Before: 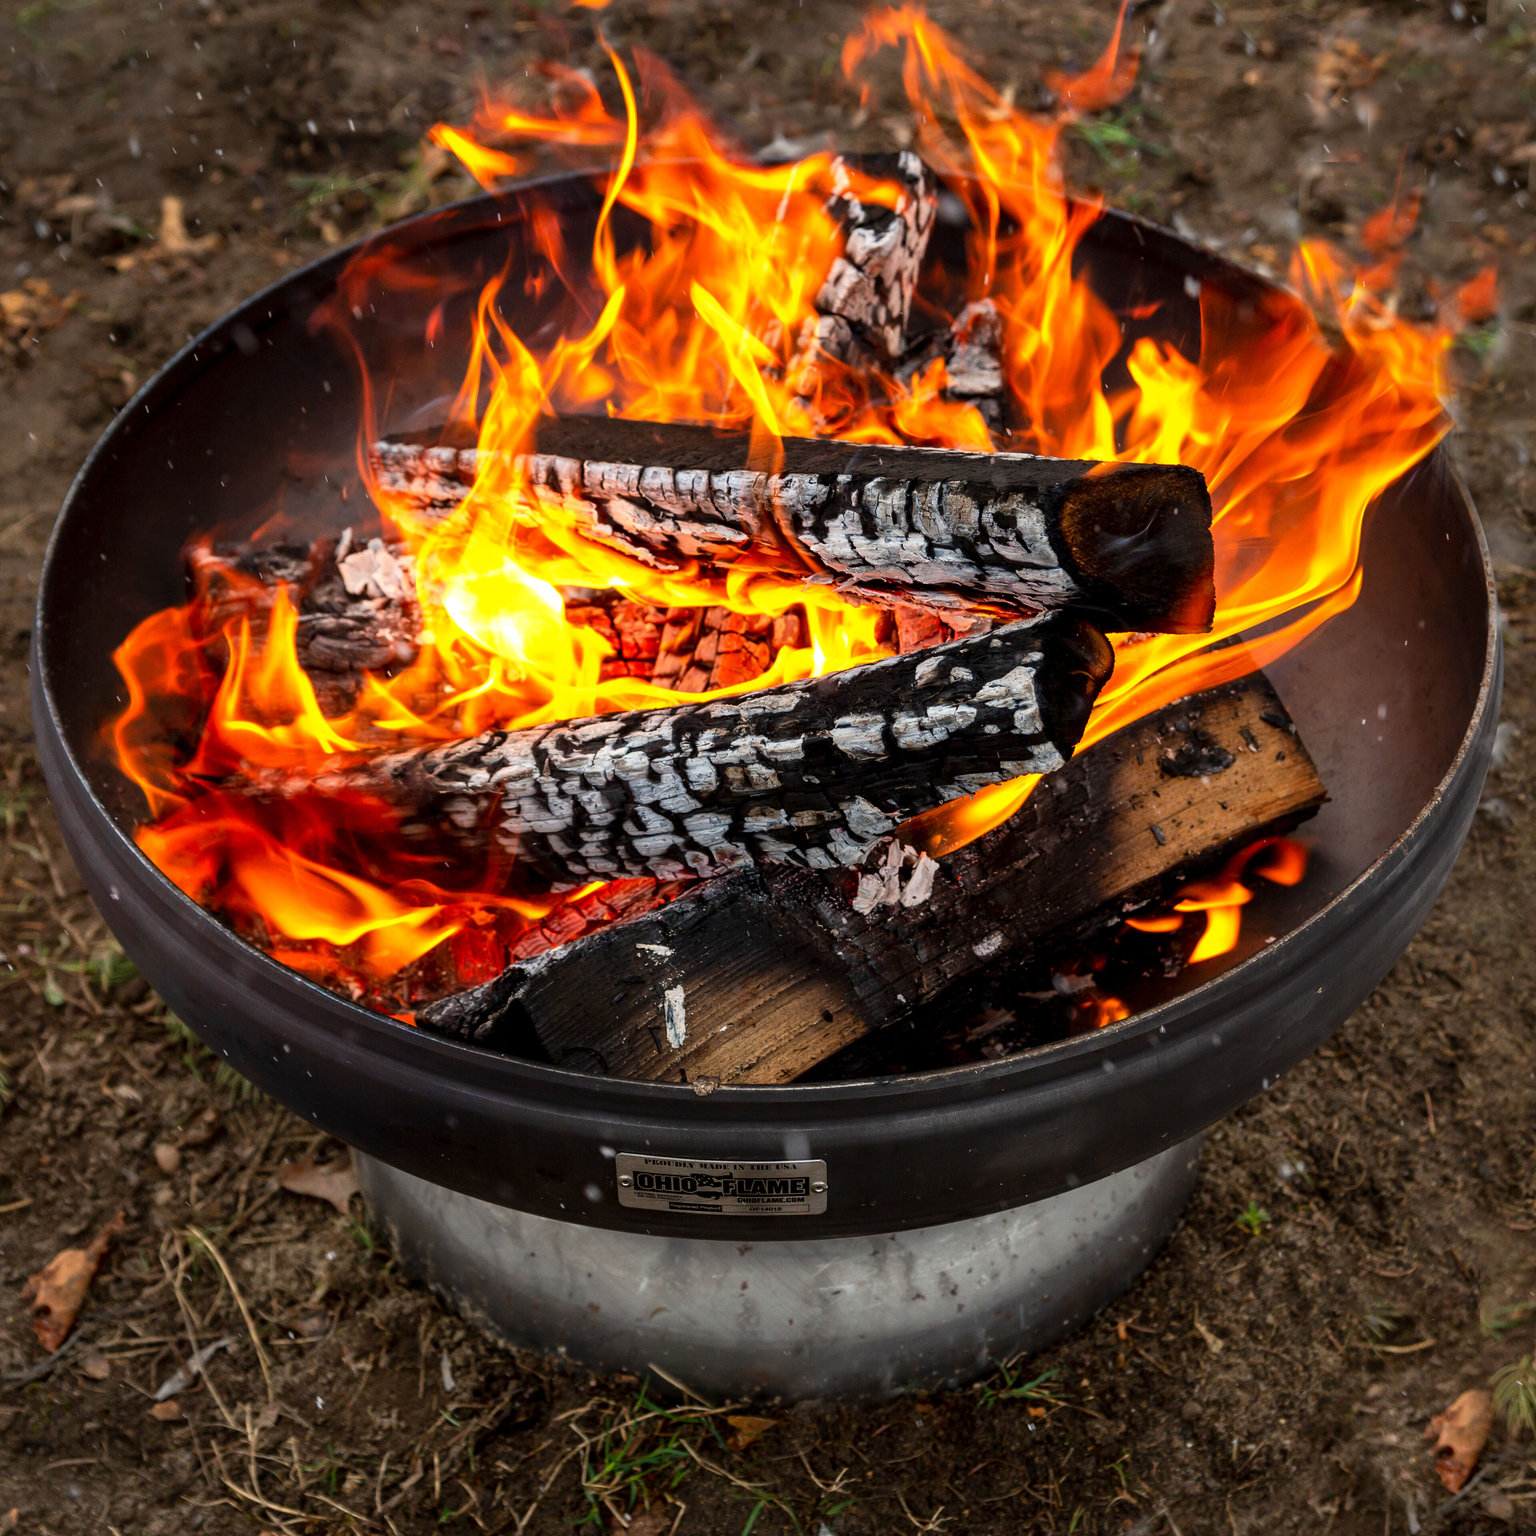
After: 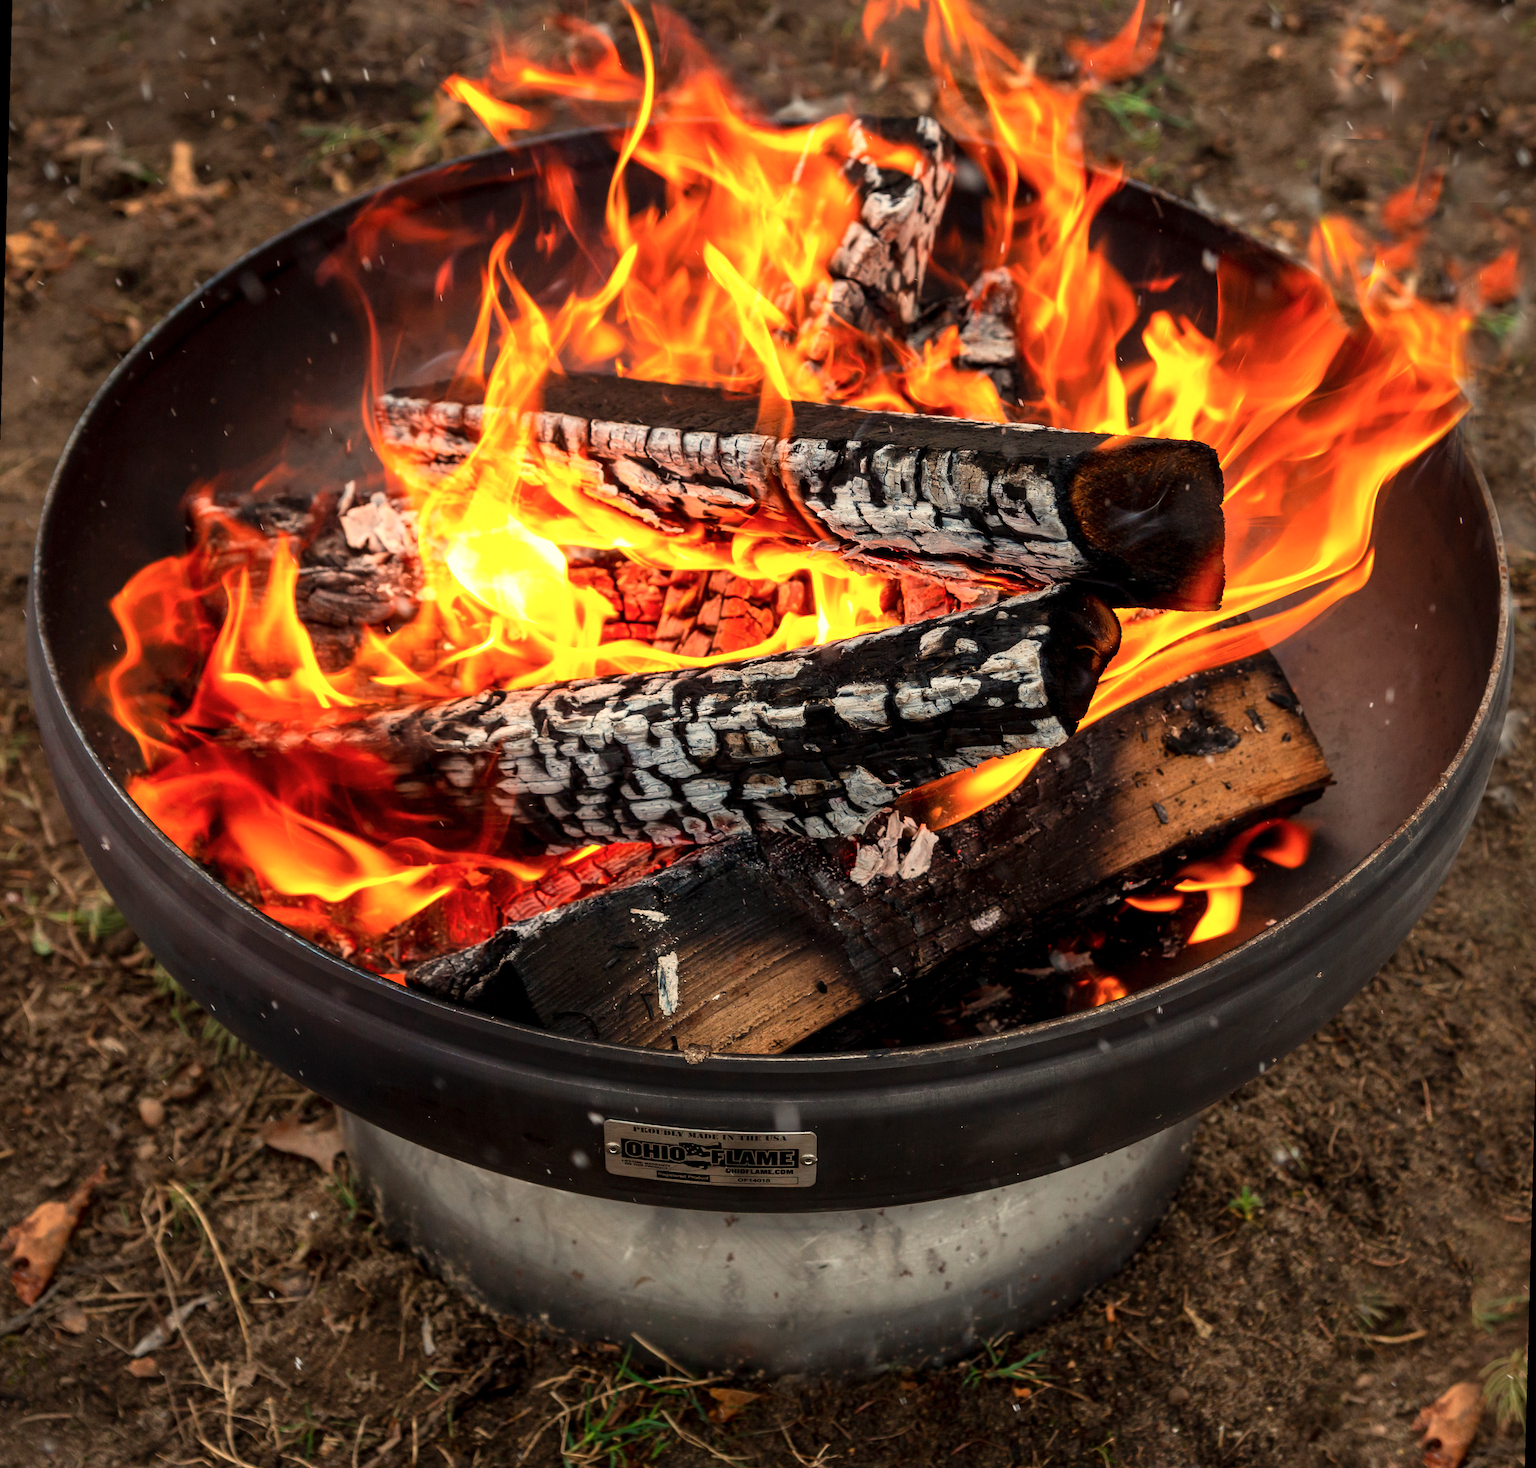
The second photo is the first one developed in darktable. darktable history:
rotate and perspective: rotation 1.57°, crop left 0.018, crop right 0.982, crop top 0.039, crop bottom 0.961
white balance: red 1.123, blue 0.83
color calibration: x 0.367, y 0.376, temperature 4372.25 K
